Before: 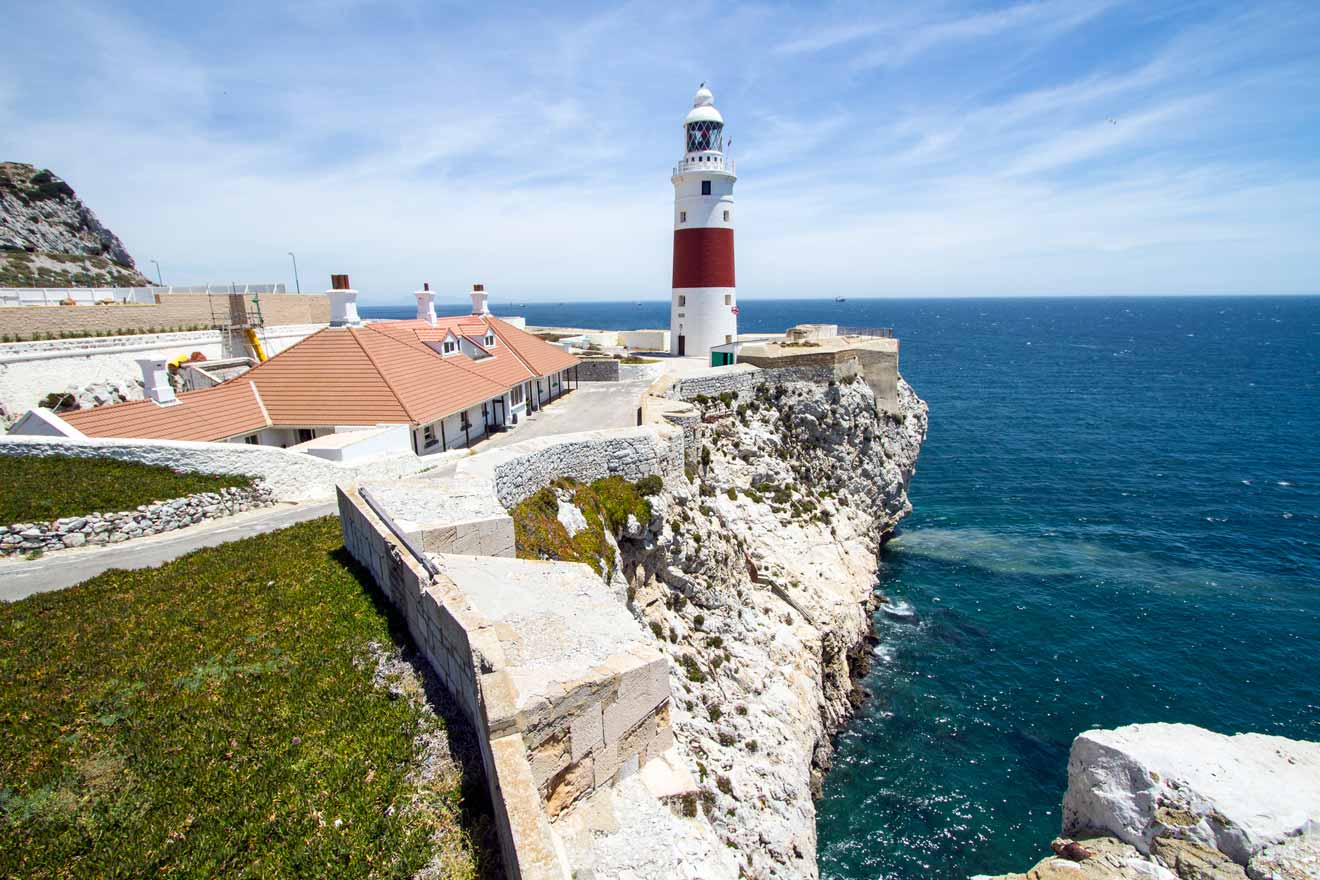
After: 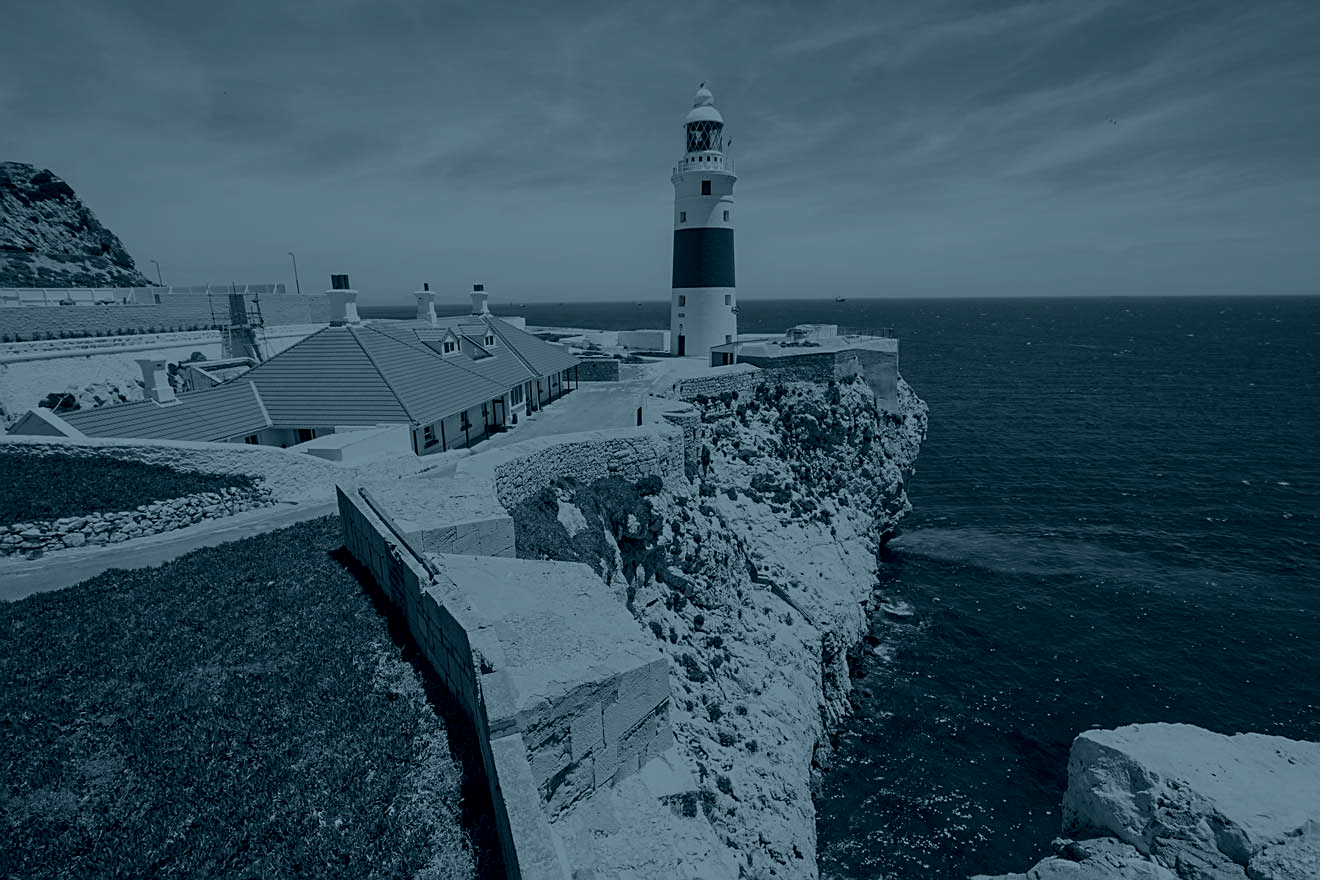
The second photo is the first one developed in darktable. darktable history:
sharpen: on, module defaults
colorize: hue 194.4°, saturation 29%, source mix 61.75%, lightness 3.98%, version 1
